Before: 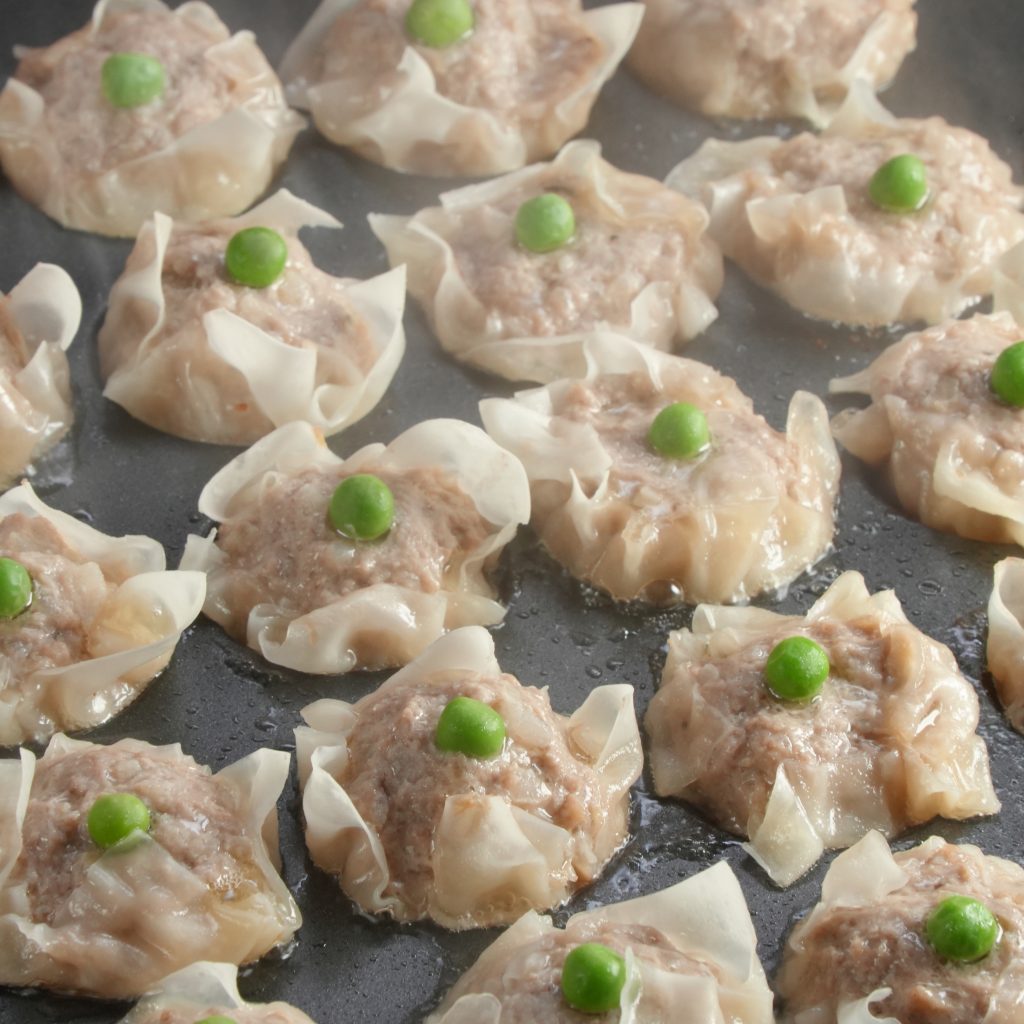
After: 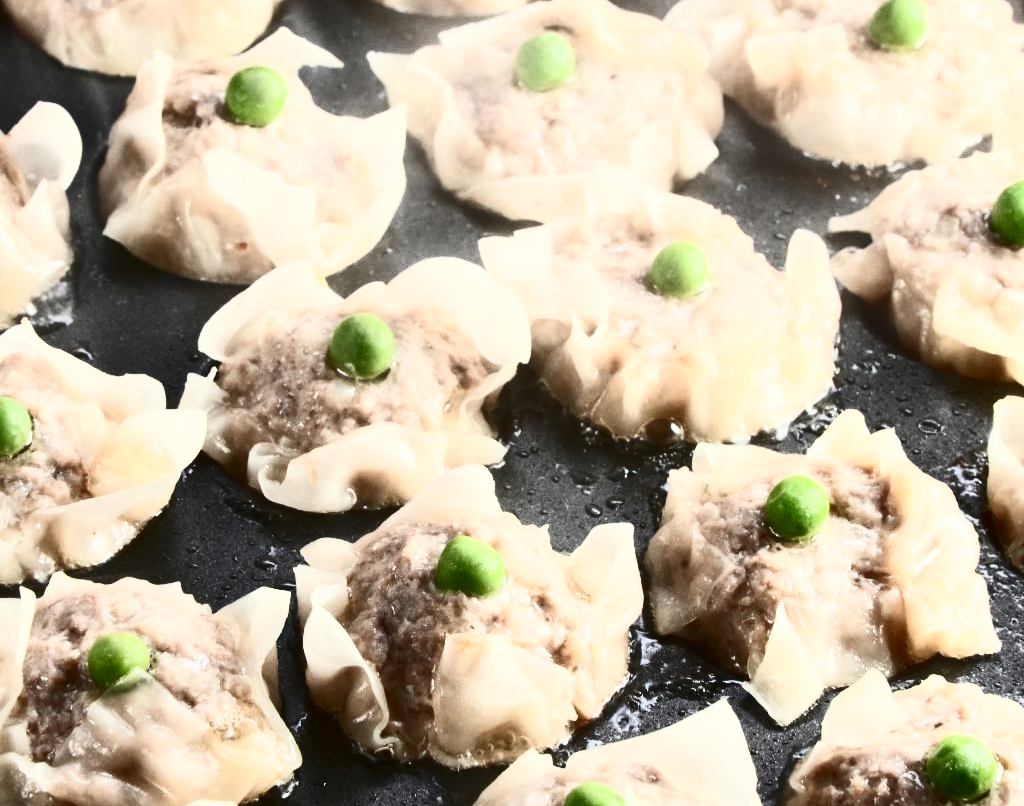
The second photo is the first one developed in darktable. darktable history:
contrast brightness saturation: contrast 0.93, brightness 0.2
crop and rotate: top 15.774%, bottom 5.506%
